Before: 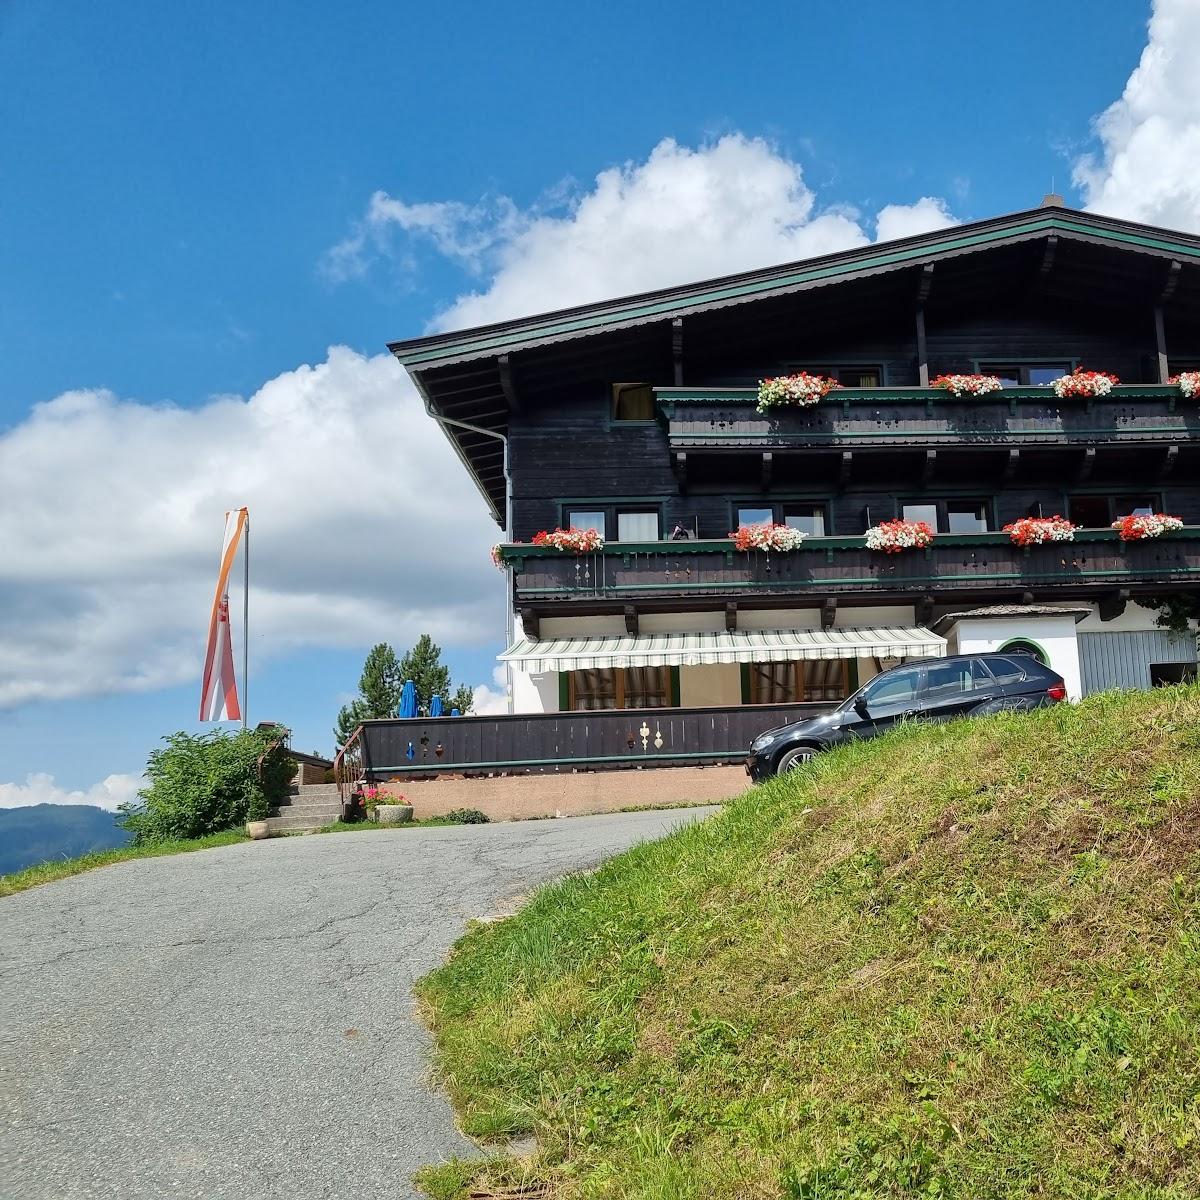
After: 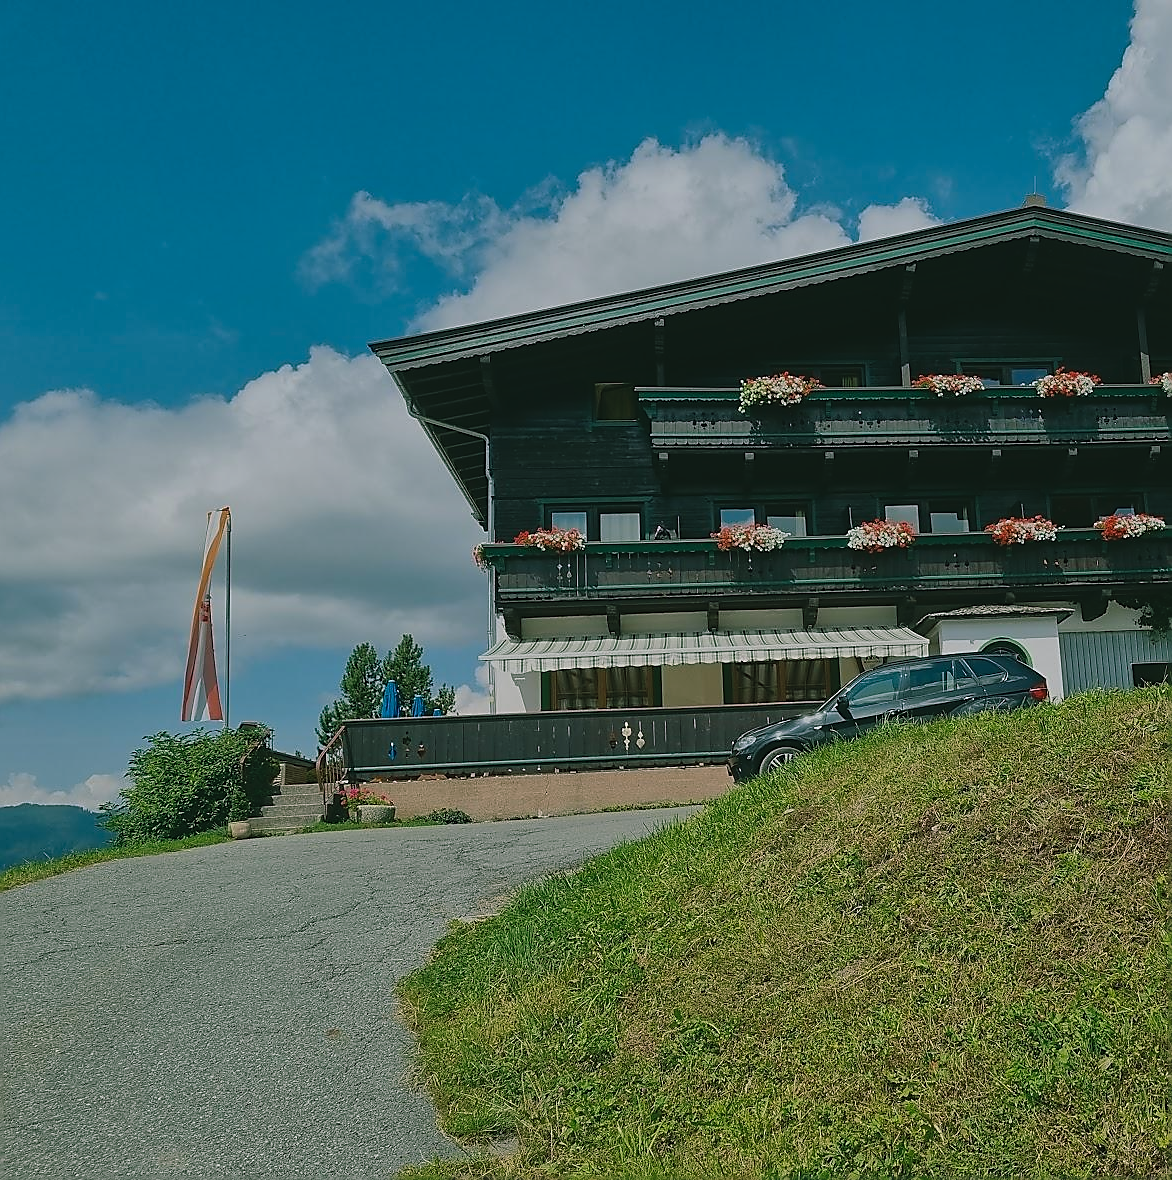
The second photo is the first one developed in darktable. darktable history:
sharpen: radius 1.356, amount 1.251, threshold 0.769
crop and rotate: left 1.564%, right 0.76%, bottom 1.638%
exposure: black level correction -0.017, exposure -1.086 EV, compensate exposure bias true, compensate highlight preservation false
color balance rgb: shadows lift › chroma 11.466%, shadows lift › hue 133.64°, perceptual saturation grading › global saturation 0.178%, global vibrance 20%
